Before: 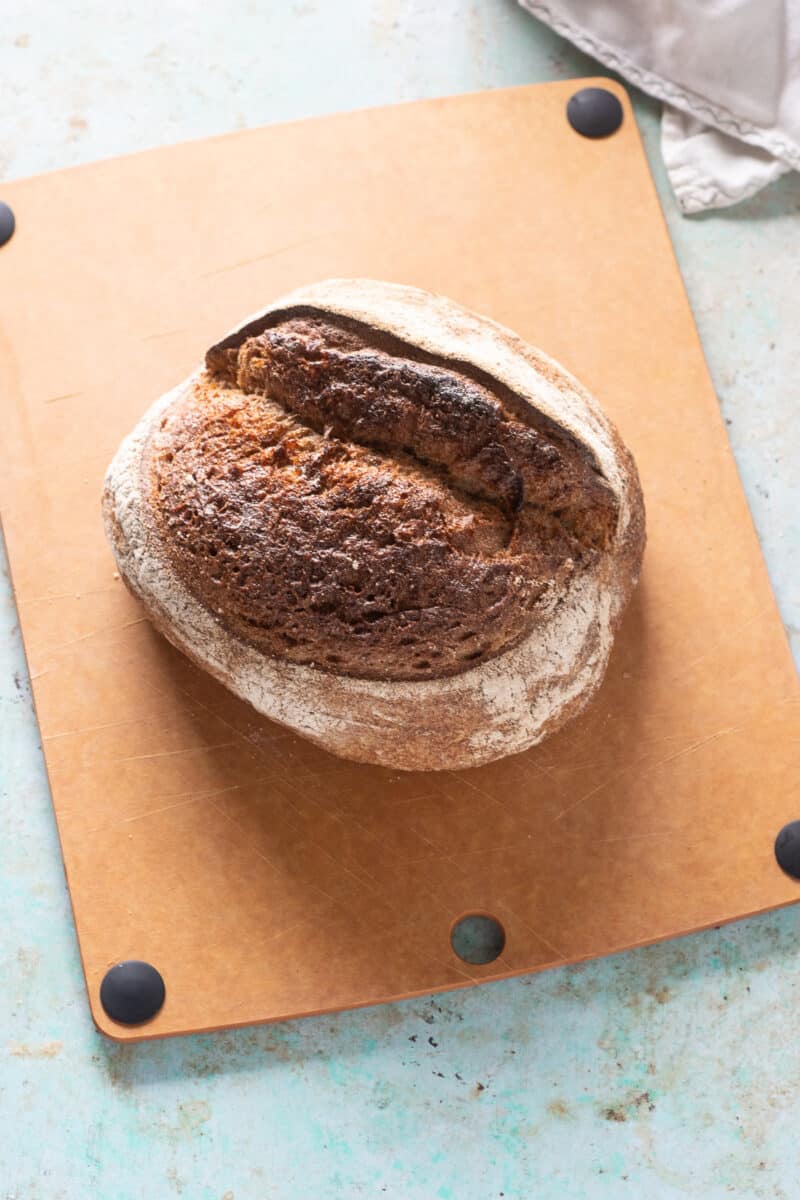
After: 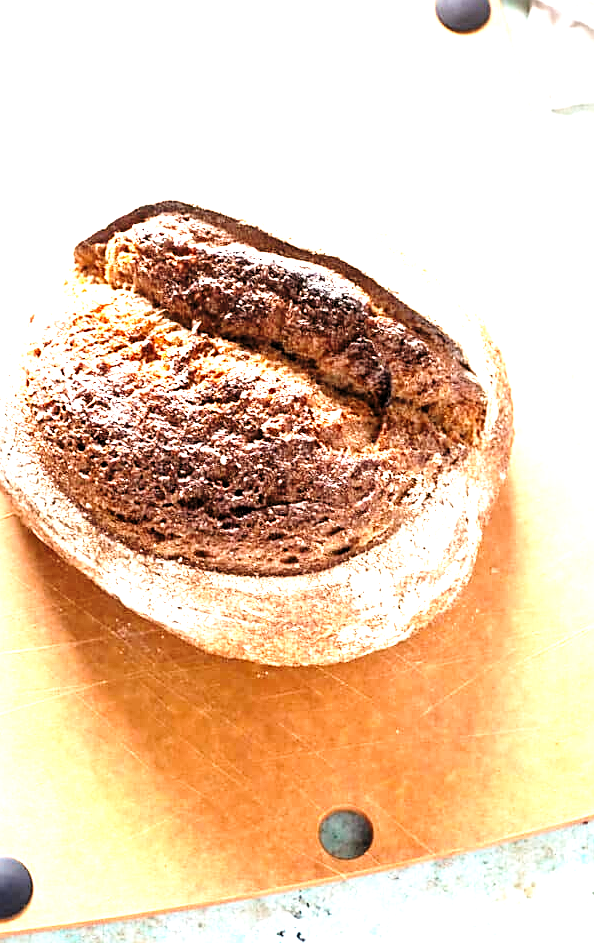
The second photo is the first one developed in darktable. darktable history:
base curve: curves: ch0 [(0, 0) (0.026, 0.03) (0.109, 0.232) (0.351, 0.748) (0.669, 0.968) (1, 1)], preserve colors none
exposure: exposure 0.607 EV, compensate highlight preservation false
sharpen: on, module defaults
contrast brightness saturation: contrast 0.072
levels: levels [0.062, 0.494, 0.925]
crop: left 16.571%, top 8.766%, right 8.46%, bottom 12.632%
